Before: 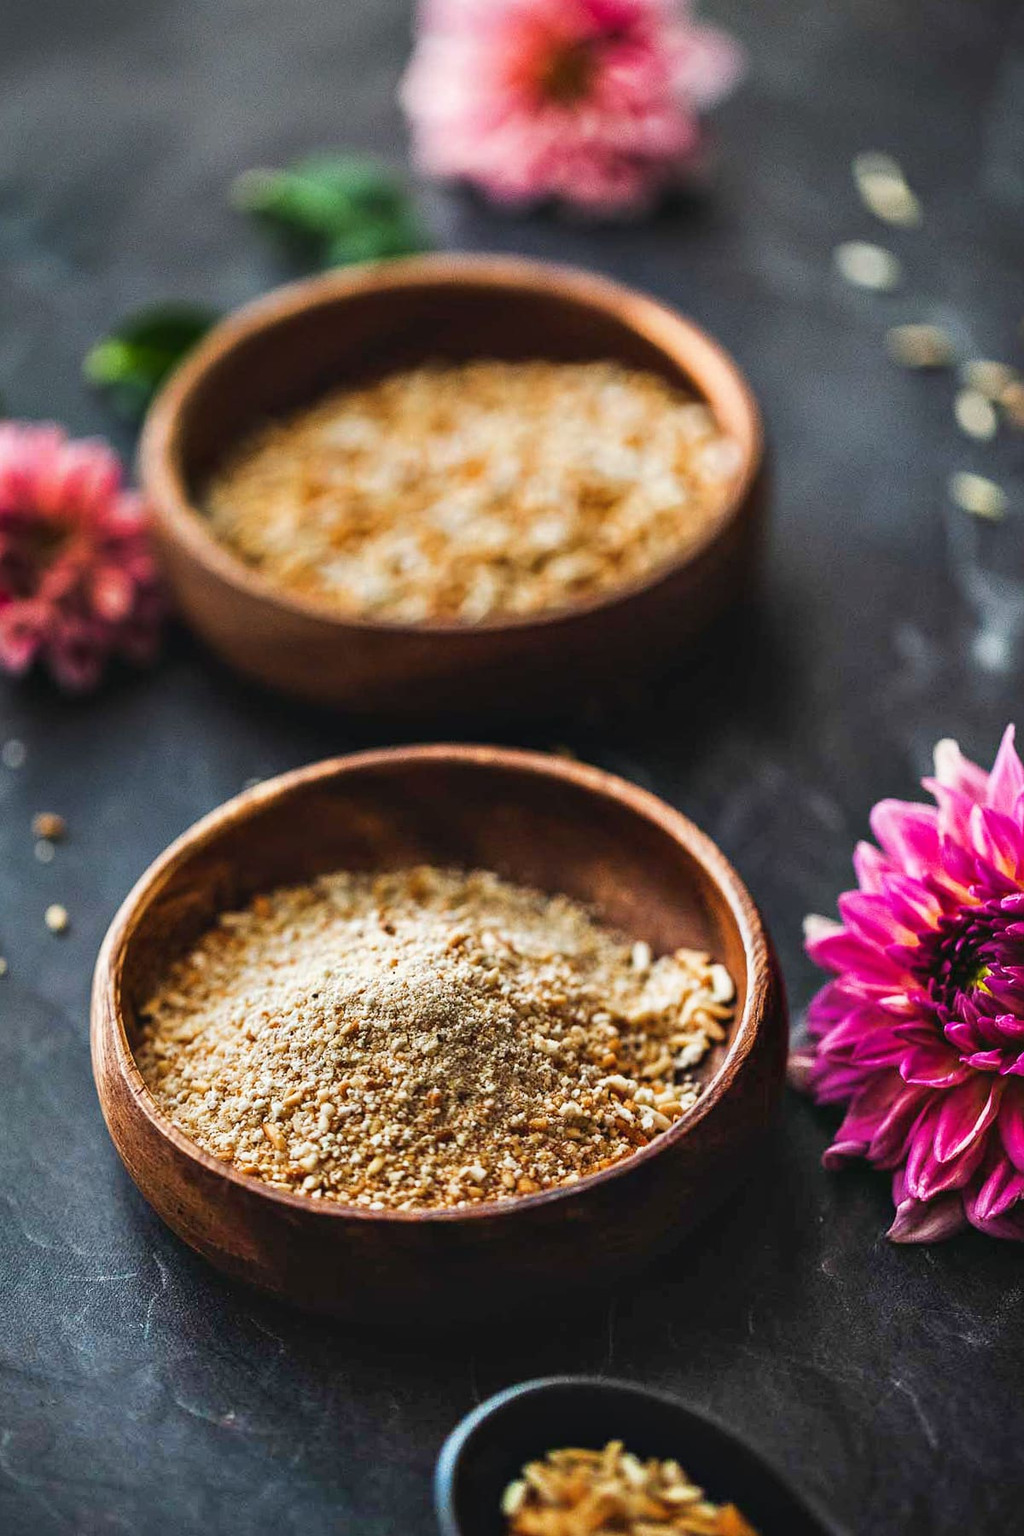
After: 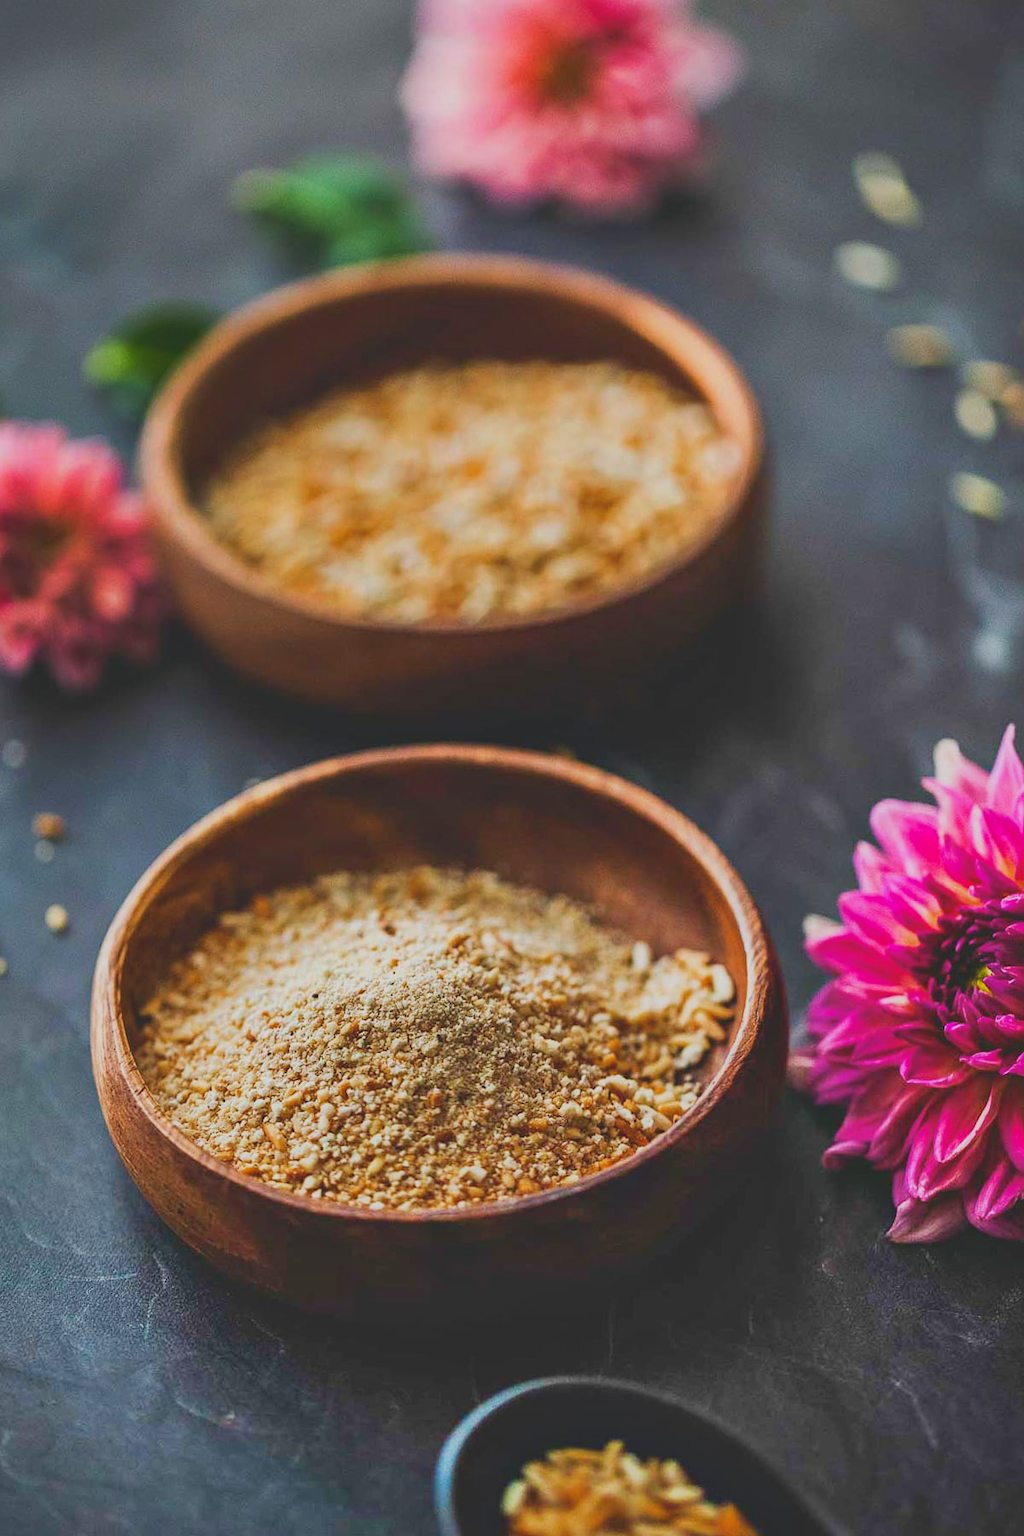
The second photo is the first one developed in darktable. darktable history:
contrast brightness saturation: contrast -0.278
velvia: strength 16.52%
